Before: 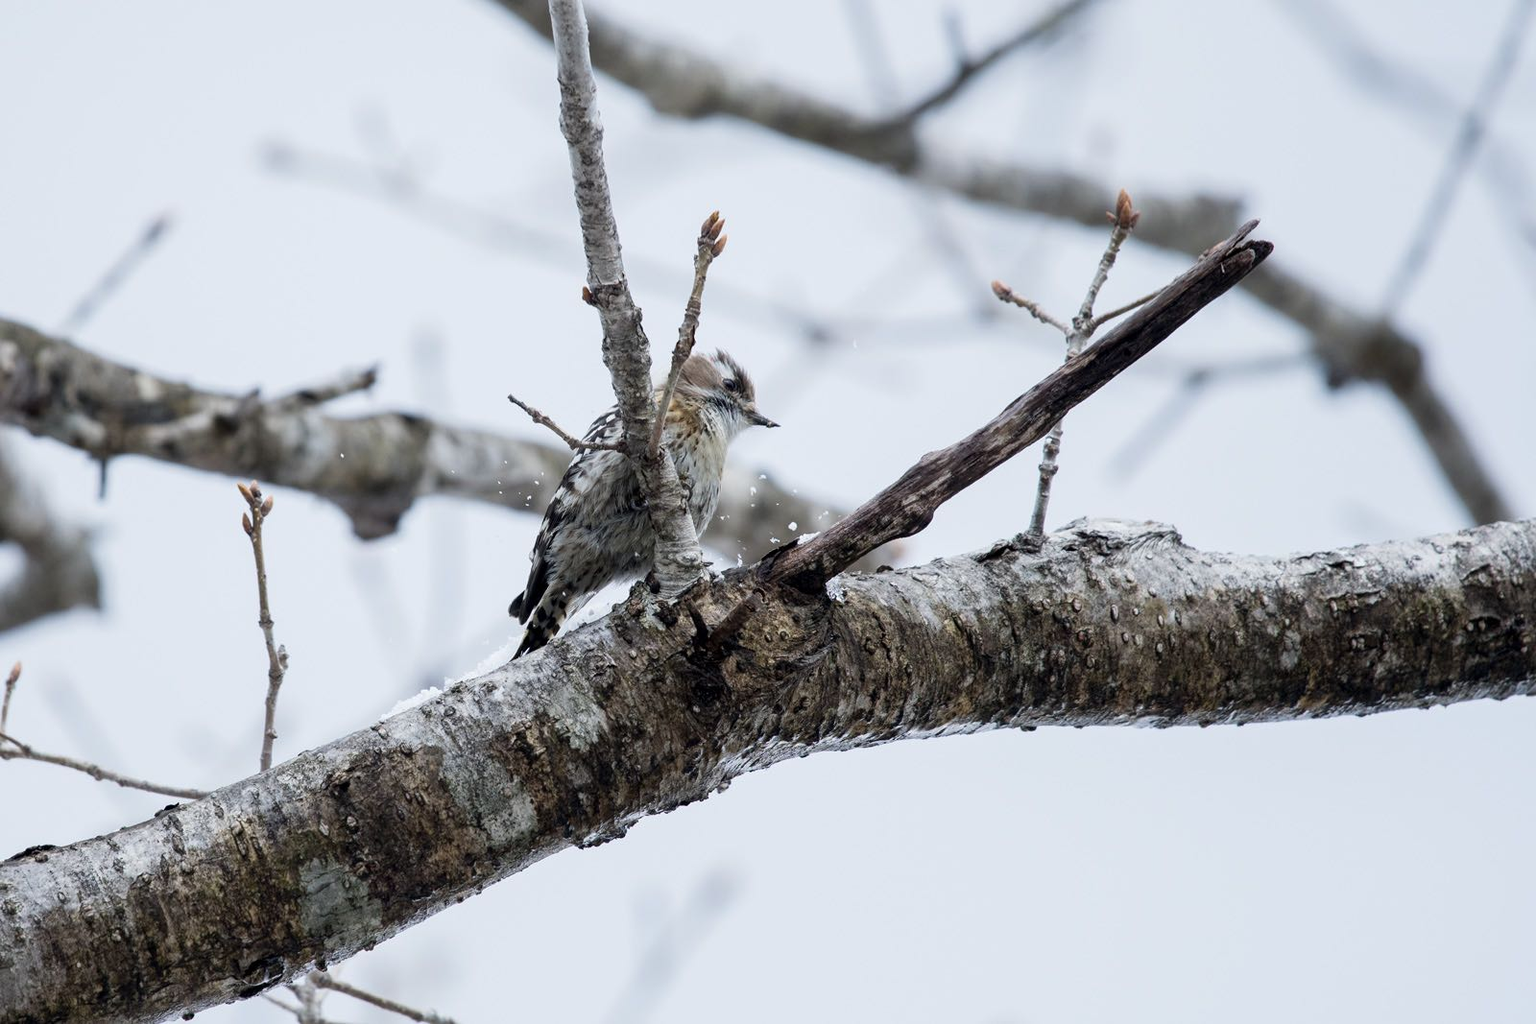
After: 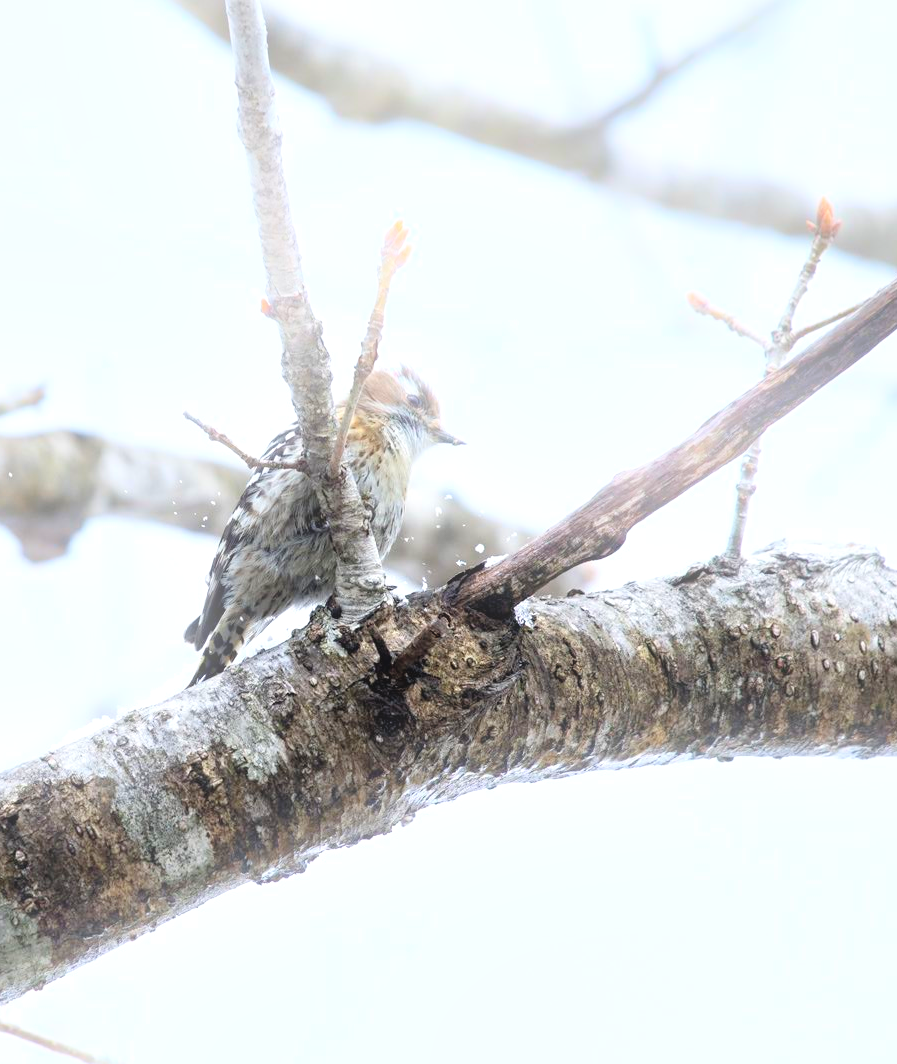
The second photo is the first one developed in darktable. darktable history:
contrast brightness saturation: contrast 0.07, brightness 0.08, saturation 0.18
bloom: size 15%, threshold 97%, strength 7%
crop: left 21.674%, right 22.086%
exposure: black level correction 0, exposure 0.6 EV, compensate exposure bias true, compensate highlight preservation false
